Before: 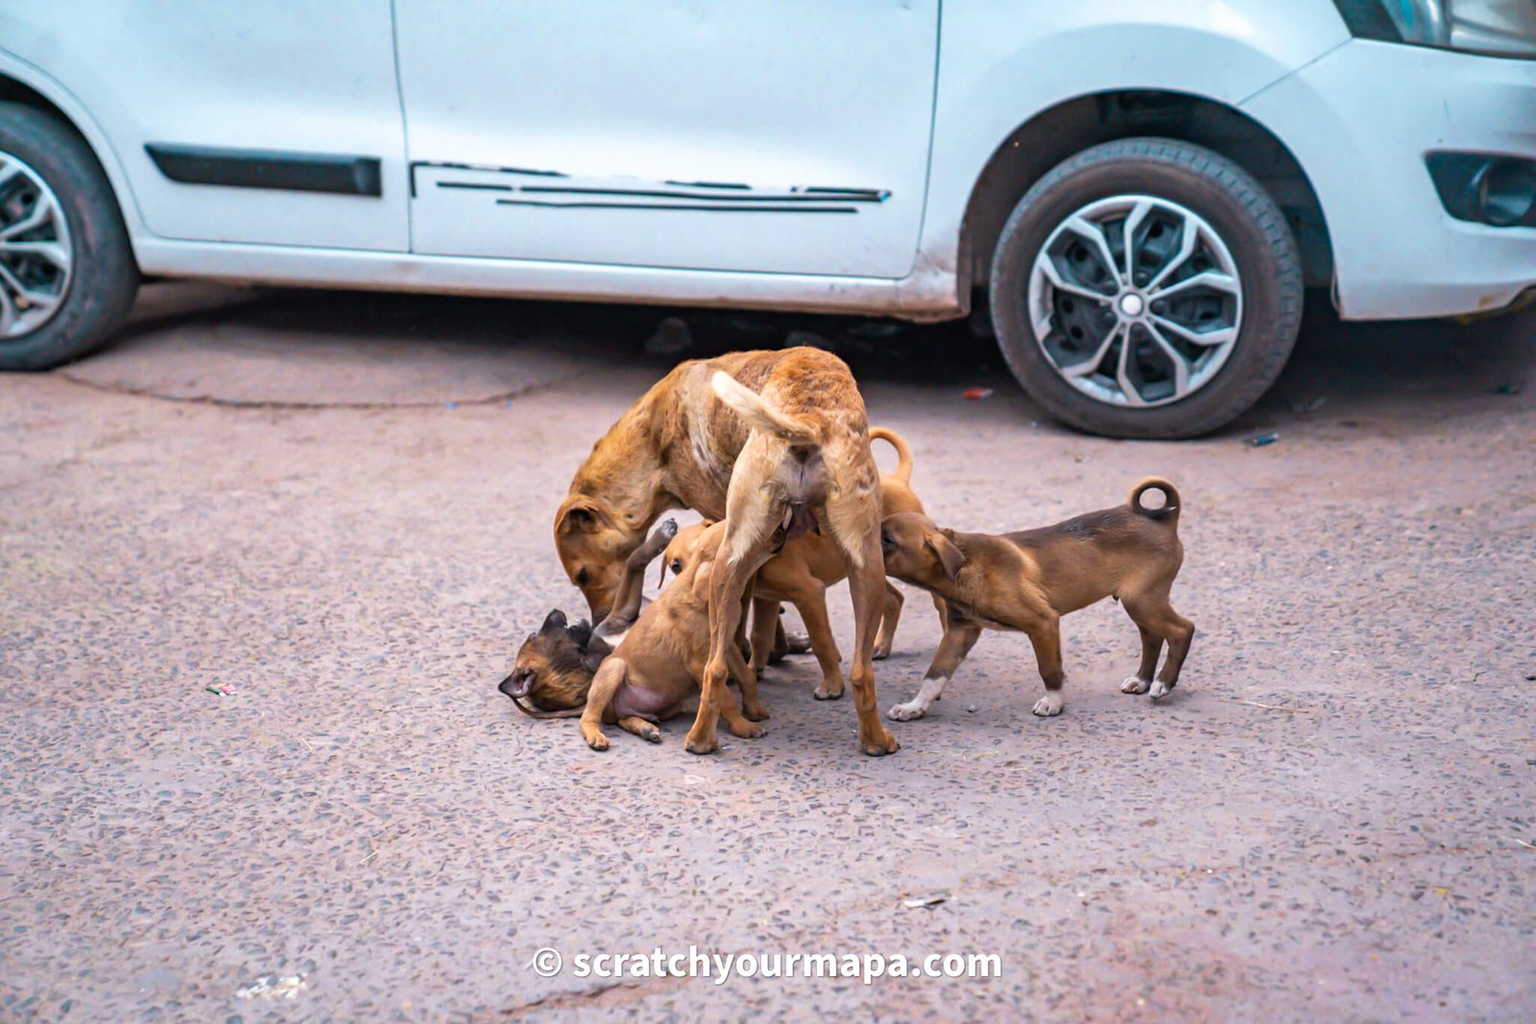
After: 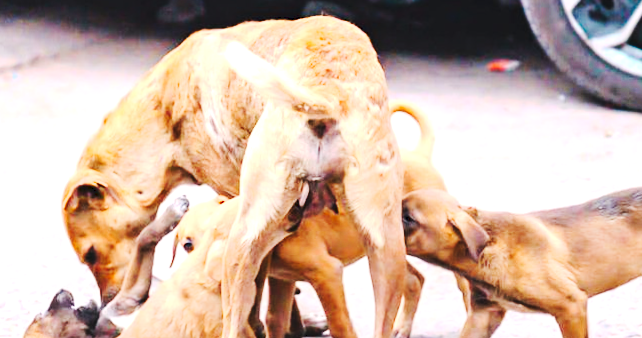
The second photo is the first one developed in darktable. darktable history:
tone curve: curves: ch0 [(0, 0) (0.003, 0.061) (0.011, 0.065) (0.025, 0.066) (0.044, 0.077) (0.069, 0.092) (0.1, 0.106) (0.136, 0.125) (0.177, 0.16) (0.224, 0.206) (0.277, 0.272) (0.335, 0.356) (0.399, 0.472) (0.468, 0.59) (0.543, 0.686) (0.623, 0.766) (0.709, 0.832) (0.801, 0.886) (0.898, 0.929) (1, 1)], preserve colors none
exposure: black level correction 0.001, exposure 1.129 EV, compensate exposure bias true, compensate highlight preservation false
crop: left 31.751%, top 32.172%, right 27.8%, bottom 35.83%
base curve: curves: ch0 [(0, 0) (0.666, 0.806) (1, 1)]
rotate and perspective: rotation 0.192°, lens shift (horizontal) -0.015, crop left 0.005, crop right 0.996, crop top 0.006, crop bottom 0.99
